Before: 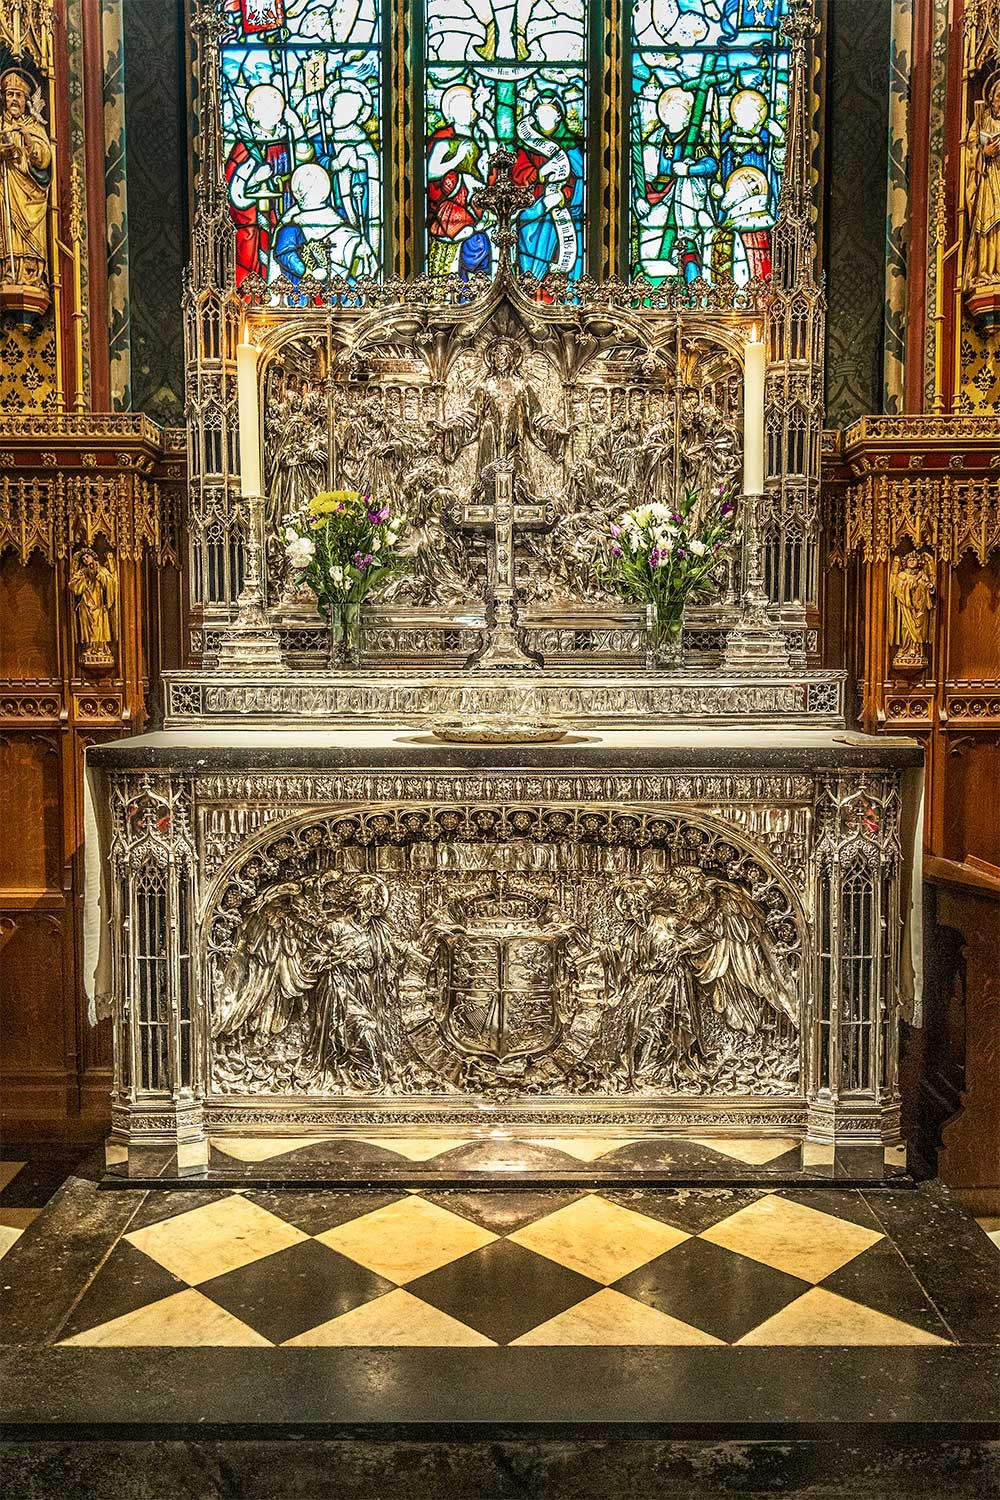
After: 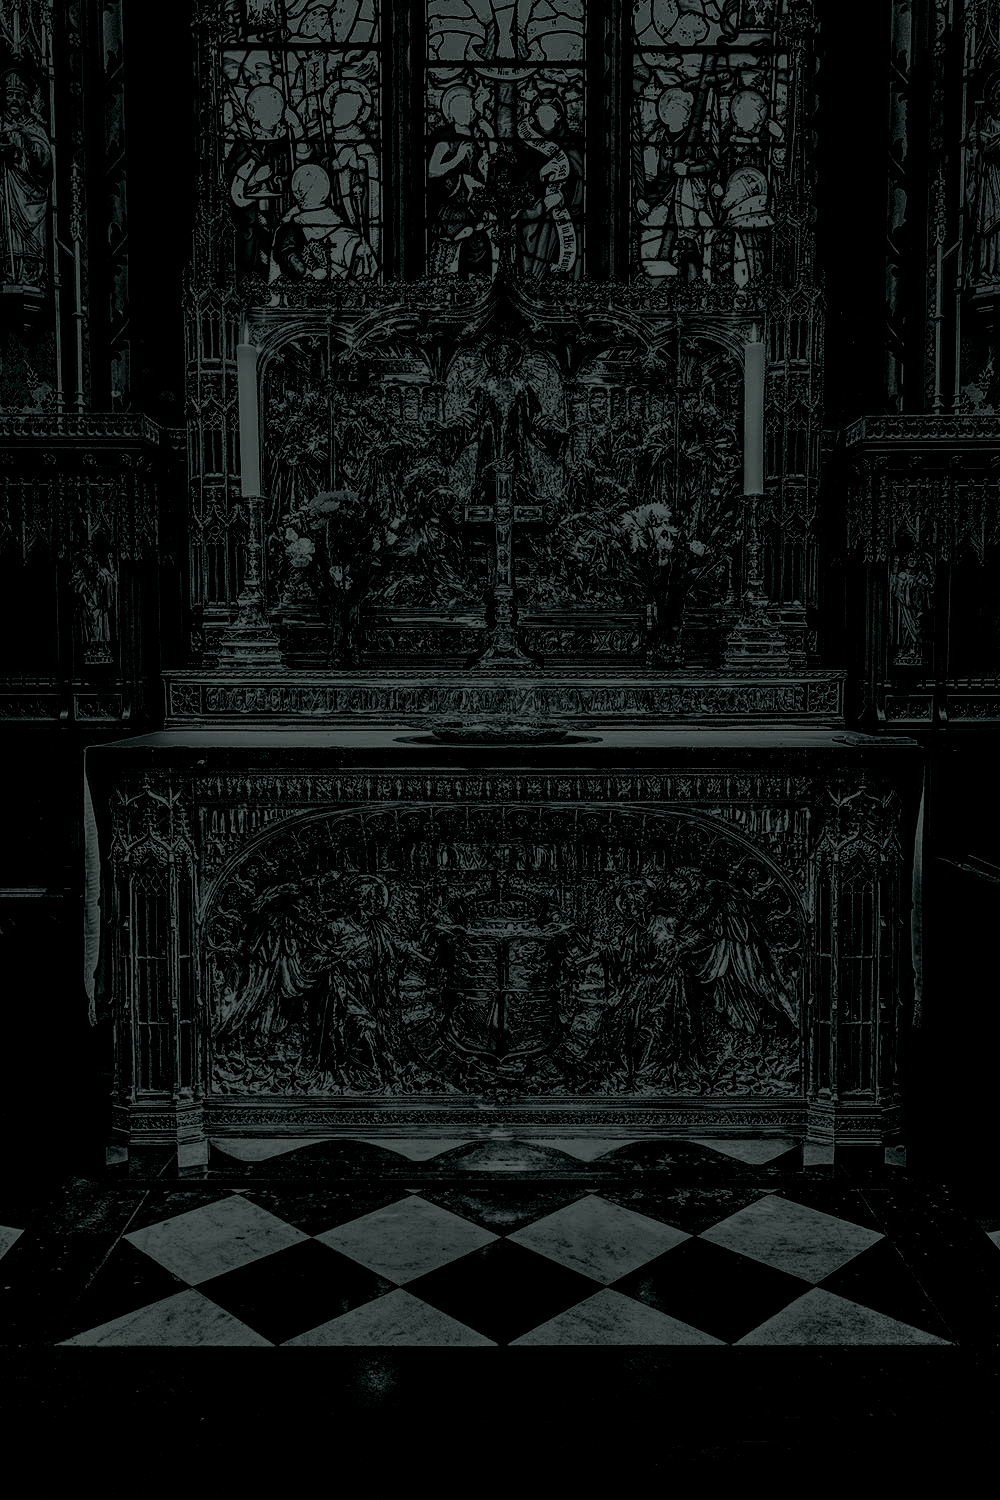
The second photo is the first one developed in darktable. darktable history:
local contrast: highlights 99%, shadows 86%, detail 160%, midtone range 0.2
contrast brightness saturation: brightness -1, saturation 1
shadows and highlights: low approximation 0.01, soften with gaussian
colorize: hue 90°, saturation 19%, lightness 1.59%, version 1
